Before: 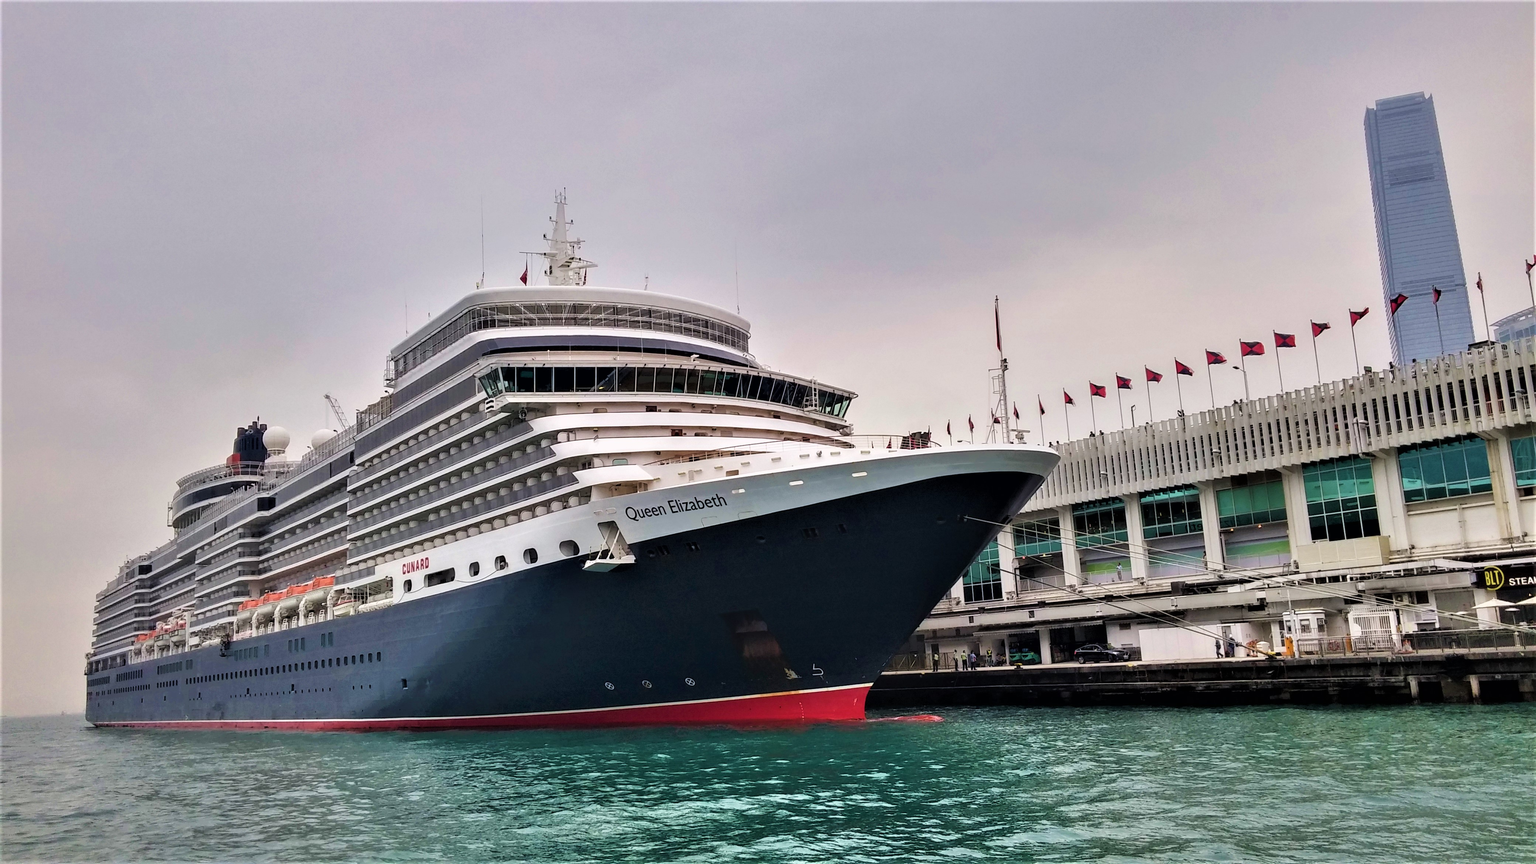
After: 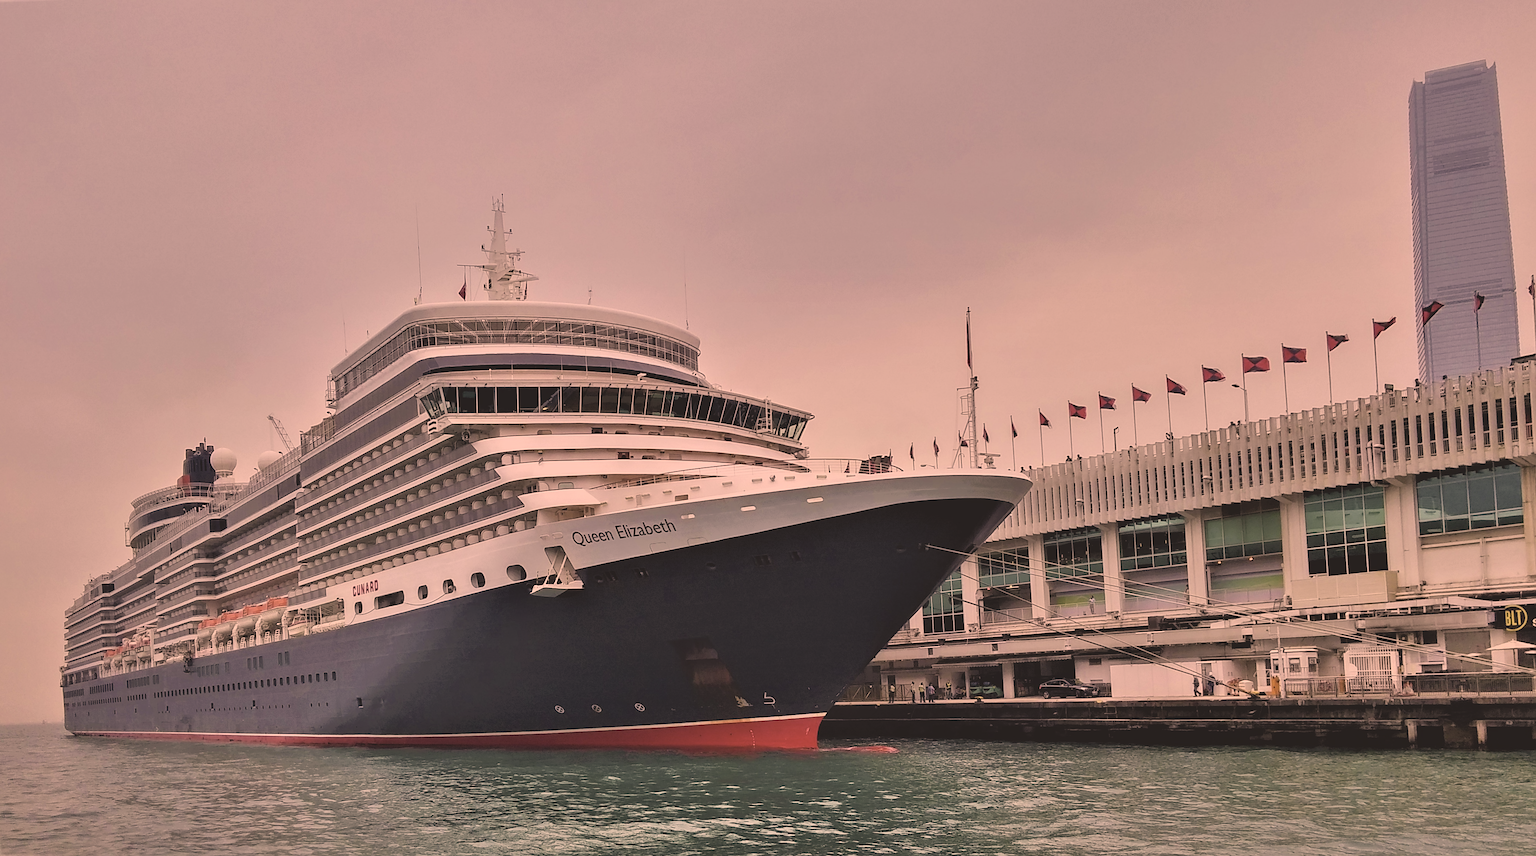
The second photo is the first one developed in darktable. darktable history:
rotate and perspective: rotation 0.062°, lens shift (vertical) 0.115, lens shift (horizontal) -0.133, crop left 0.047, crop right 0.94, crop top 0.061, crop bottom 0.94
color correction: highlights a* 21.16, highlights b* 19.61
contrast brightness saturation: contrast -0.26, saturation -0.43
sharpen: on, module defaults
